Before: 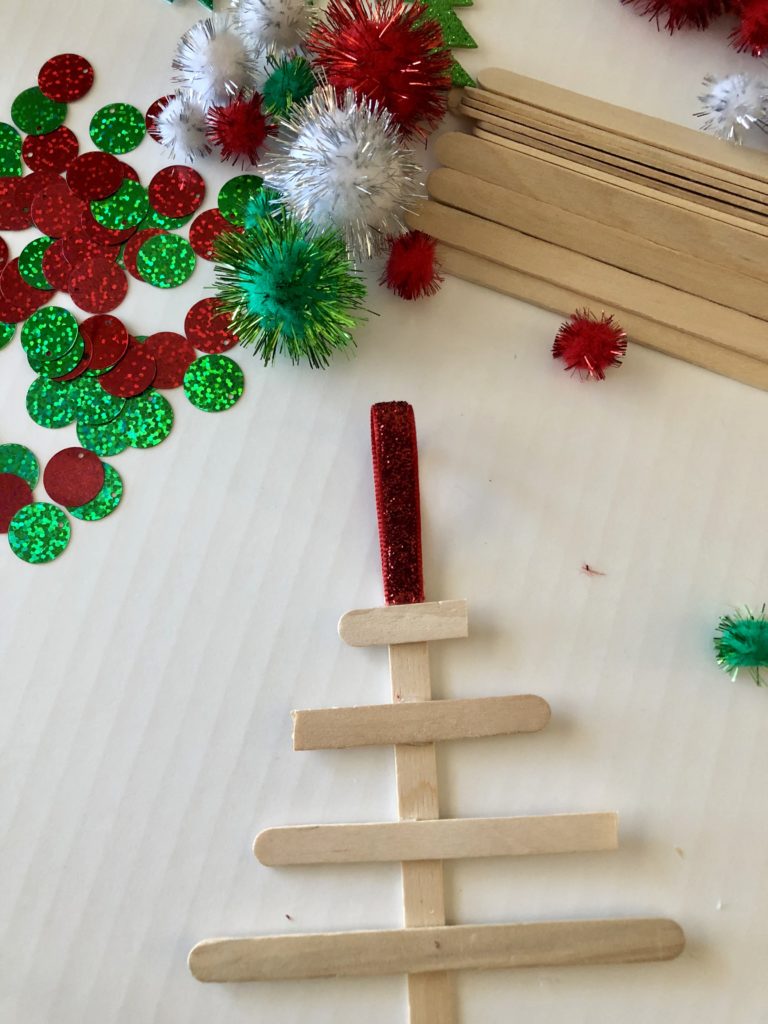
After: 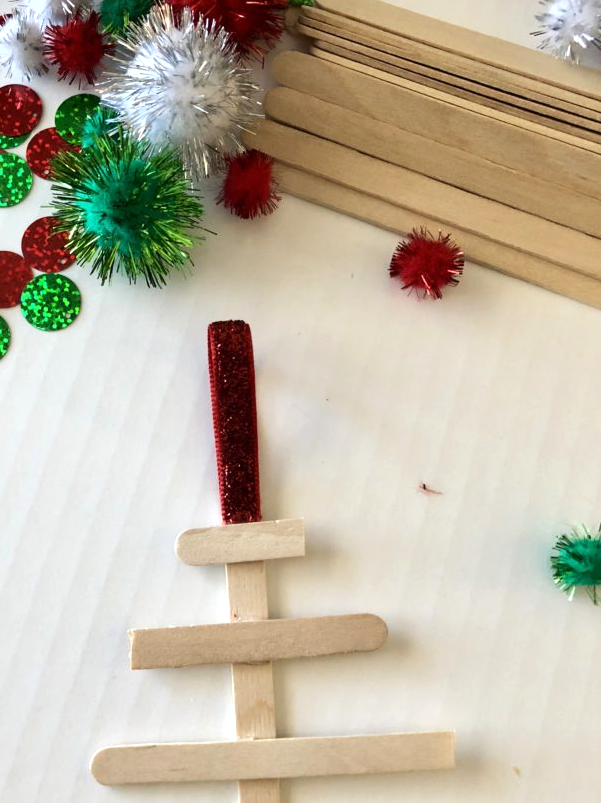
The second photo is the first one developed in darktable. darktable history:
crop and rotate: left 21.233%, top 8.001%, right 0.392%, bottom 13.493%
tone equalizer: -8 EV -0.384 EV, -7 EV -0.384 EV, -6 EV -0.346 EV, -5 EV -0.202 EV, -3 EV 0.23 EV, -2 EV 0.363 EV, -1 EV 0.368 EV, +0 EV 0.433 EV, edges refinement/feathering 500, mask exposure compensation -1.57 EV, preserve details no
